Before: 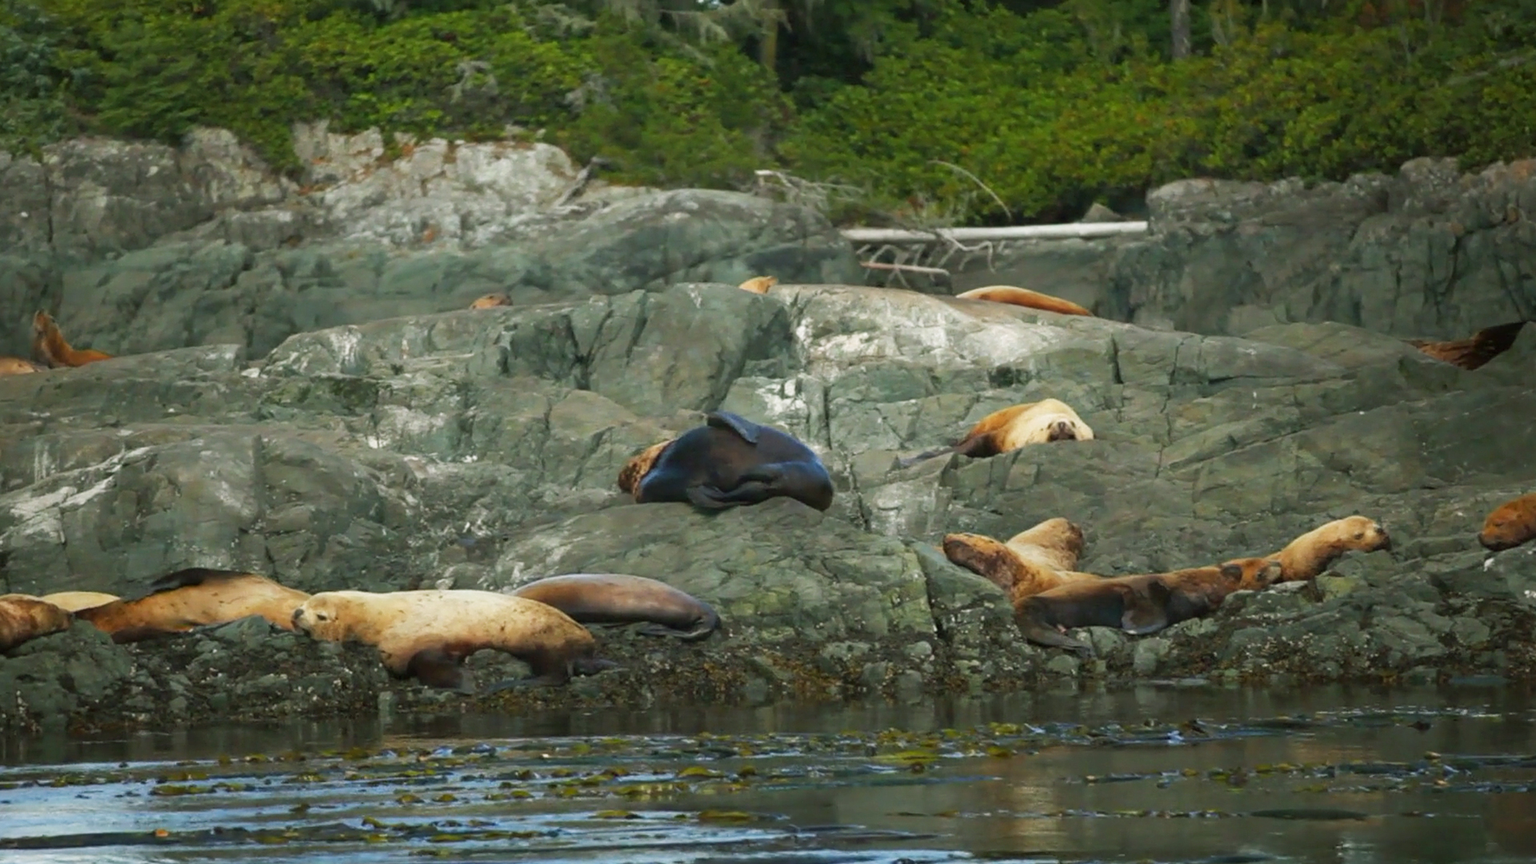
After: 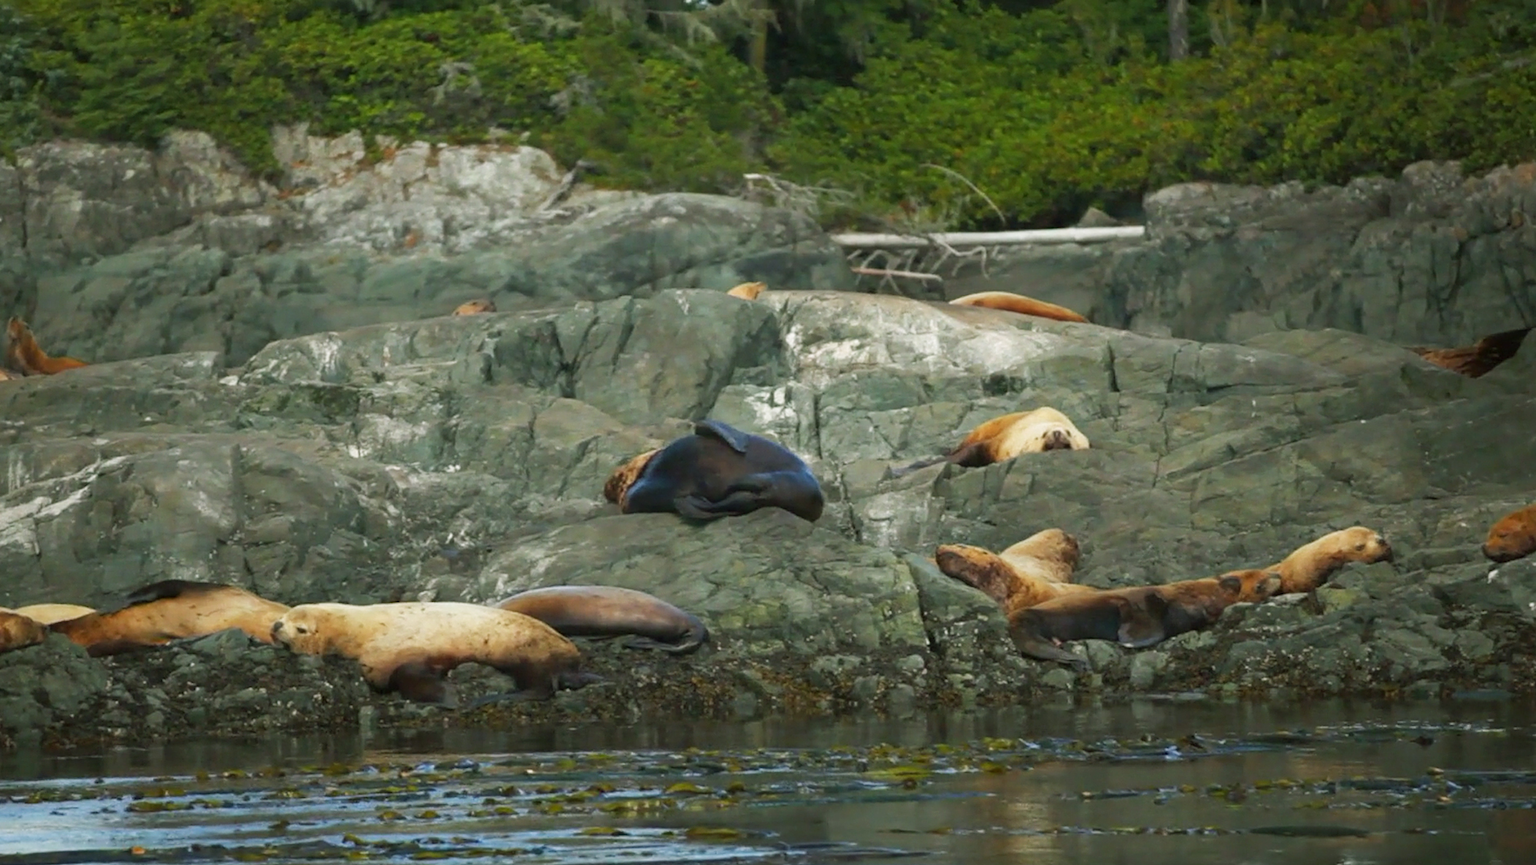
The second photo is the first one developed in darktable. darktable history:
crop: left 1.74%, right 0.267%, bottom 1.847%
